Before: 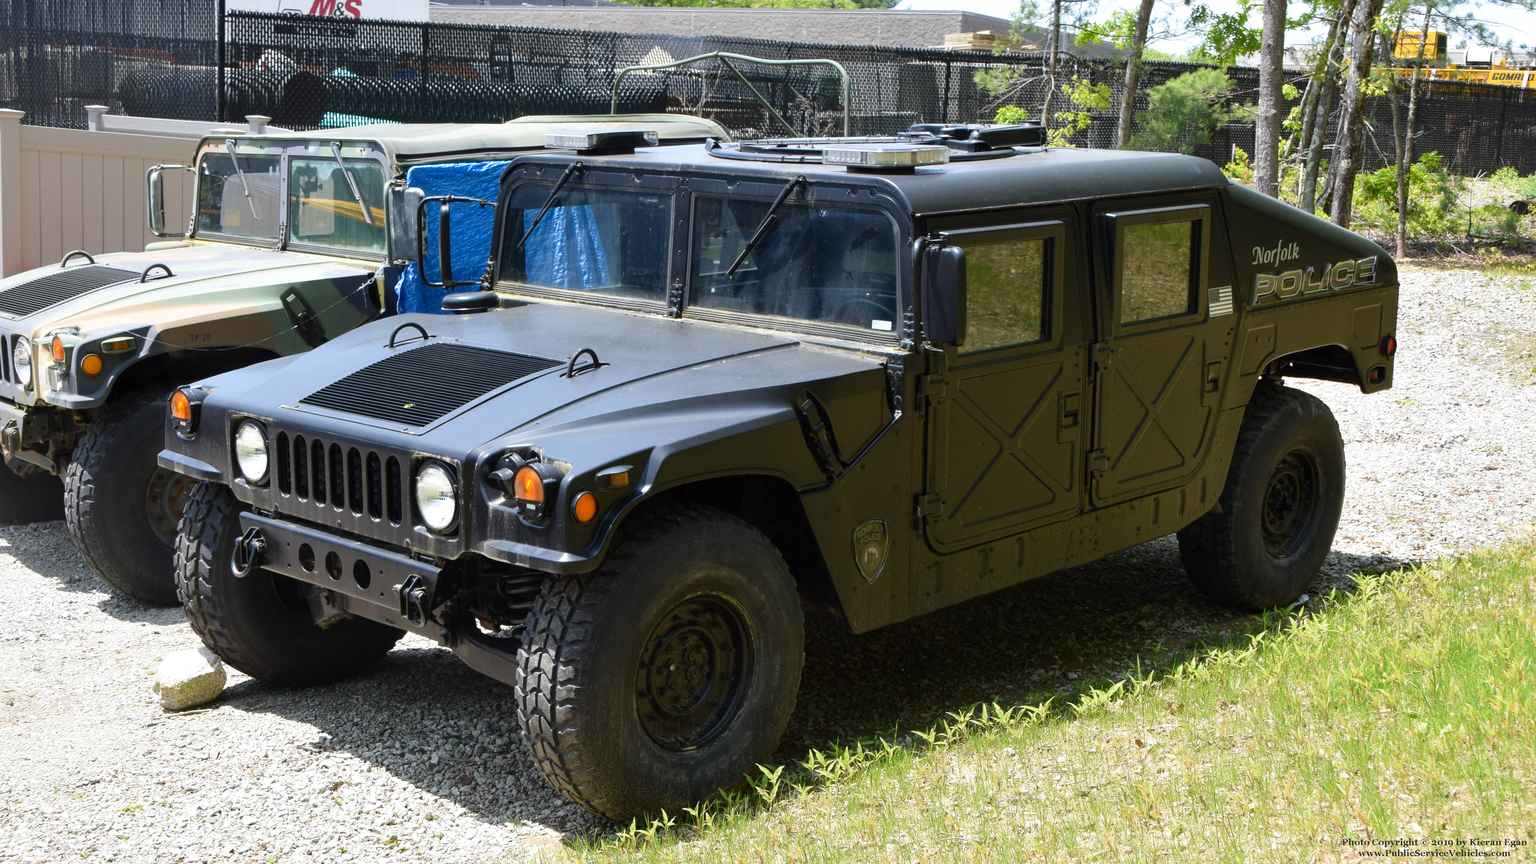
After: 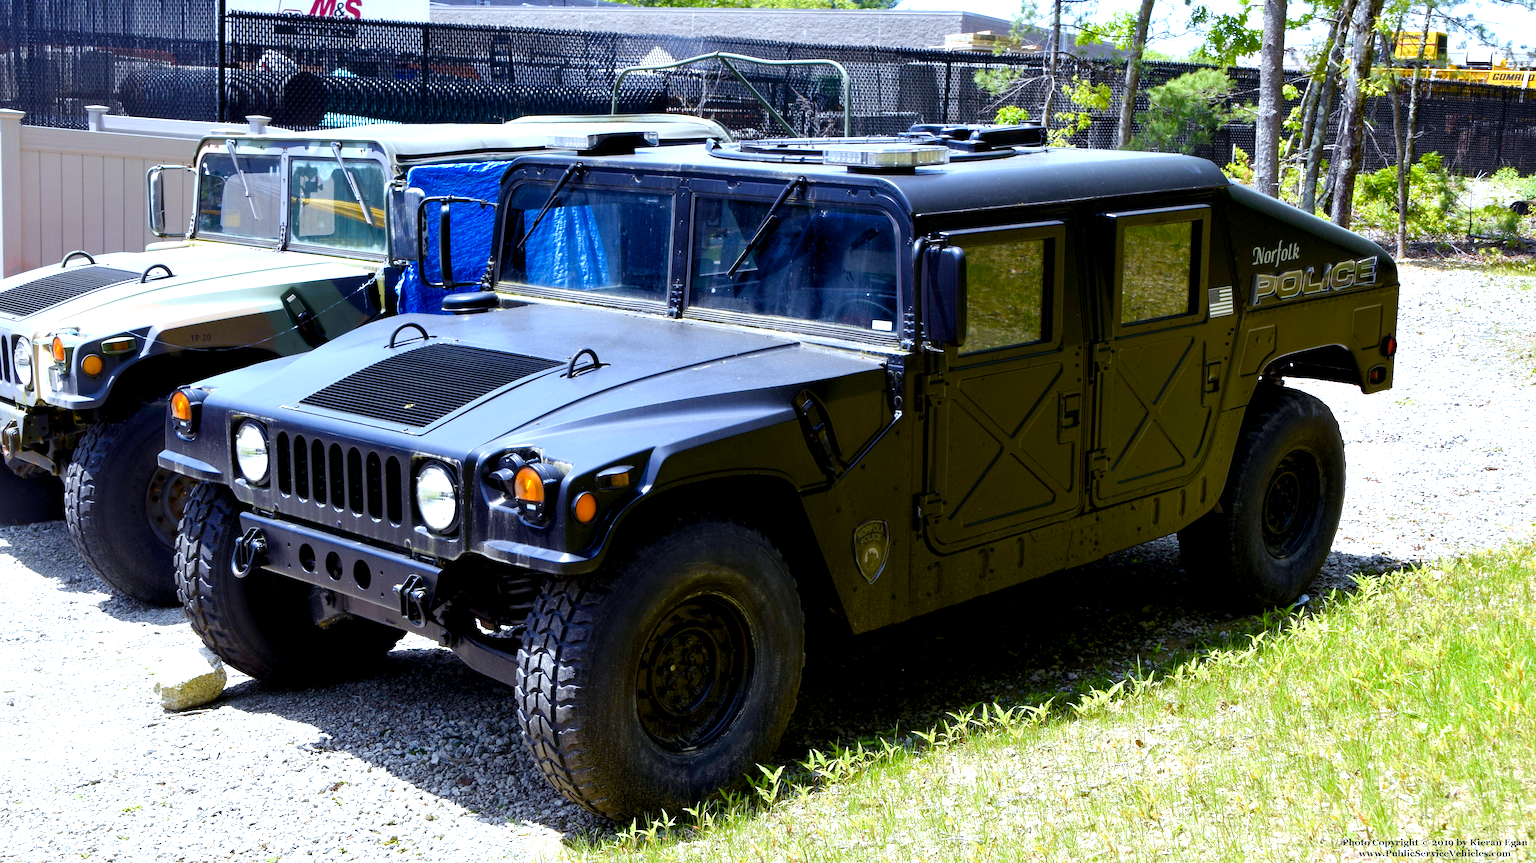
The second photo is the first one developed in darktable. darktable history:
color balance rgb: shadows lift › luminance -21.66%, shadows lift › chroma 6.57%, shadows lift › hue 270°, power › chroma 0.68%, power › hue 60°, highlights gain › luminance 6.08%, highlights gain › chroma 1.33%, highlights gain › hue 90°, global offset › luminance -0.87%, perceptual saturation grading › global saturation 26.86%, perceptual saturation grading › highlights -28.39%, perceptual saturation grading › mid-tones 15.22%, perceptual saturation grading › shadows 33.98%, perceptual brilliance grading › highlights 10%, perceptual brilliance grading › mid-tones 5%
white balance: red 0.948, green 1.02, blue 1.176
